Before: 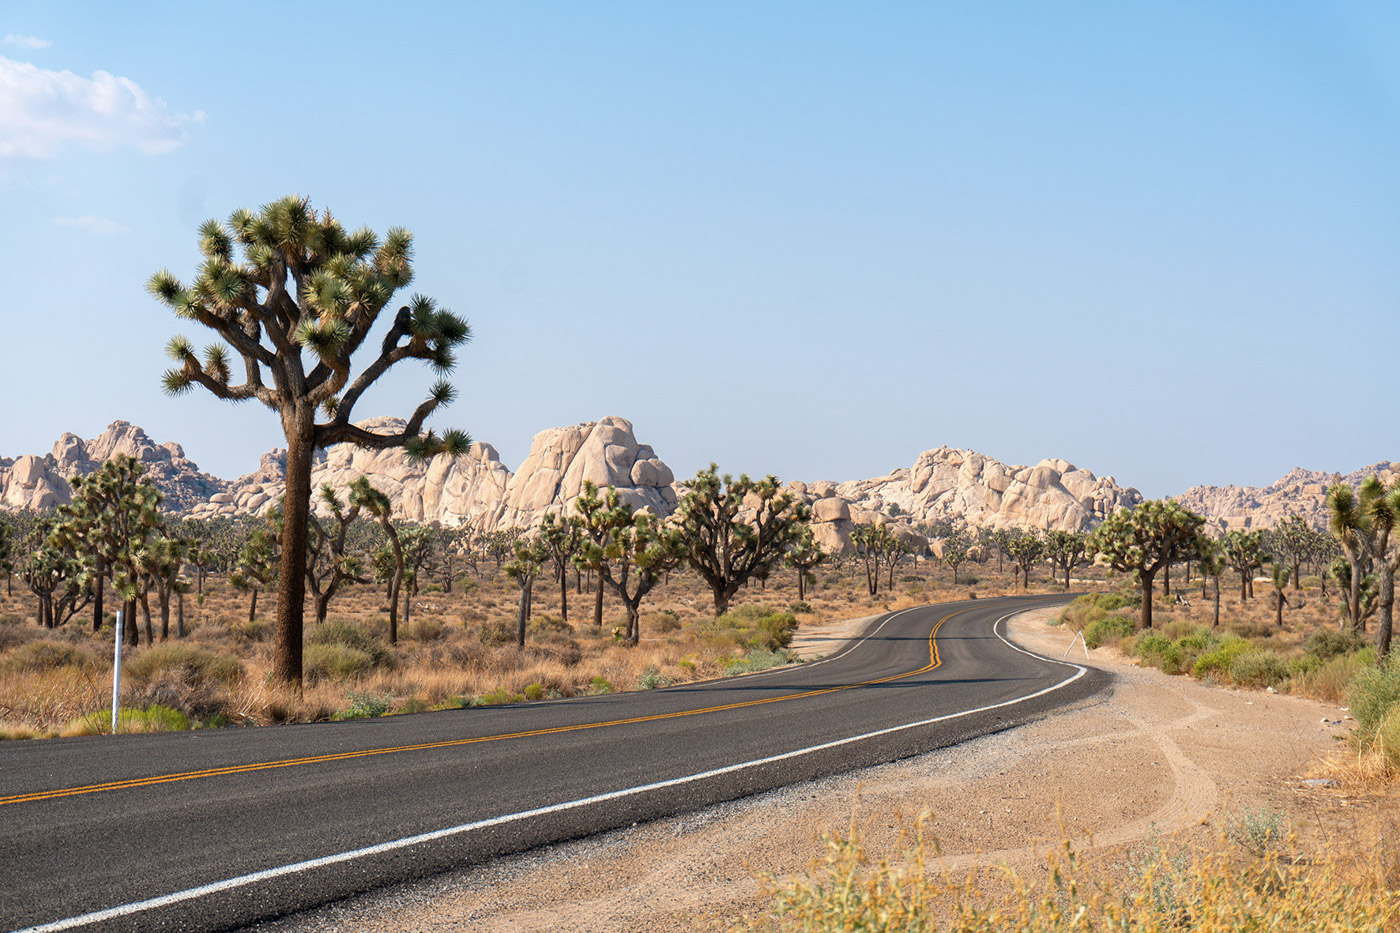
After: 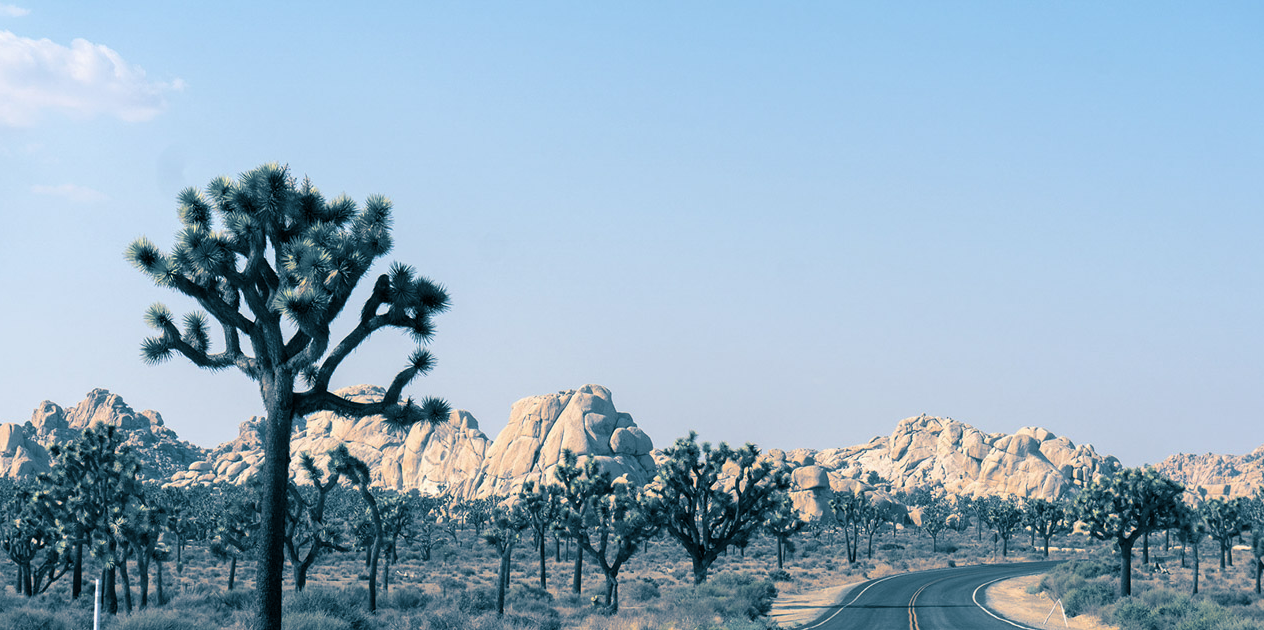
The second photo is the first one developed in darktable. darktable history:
split-toning: shadows › hue 212.4°, balance -70
crop: left 1.509%, top 3.452%, right 7.696%, bottom 28.452%
